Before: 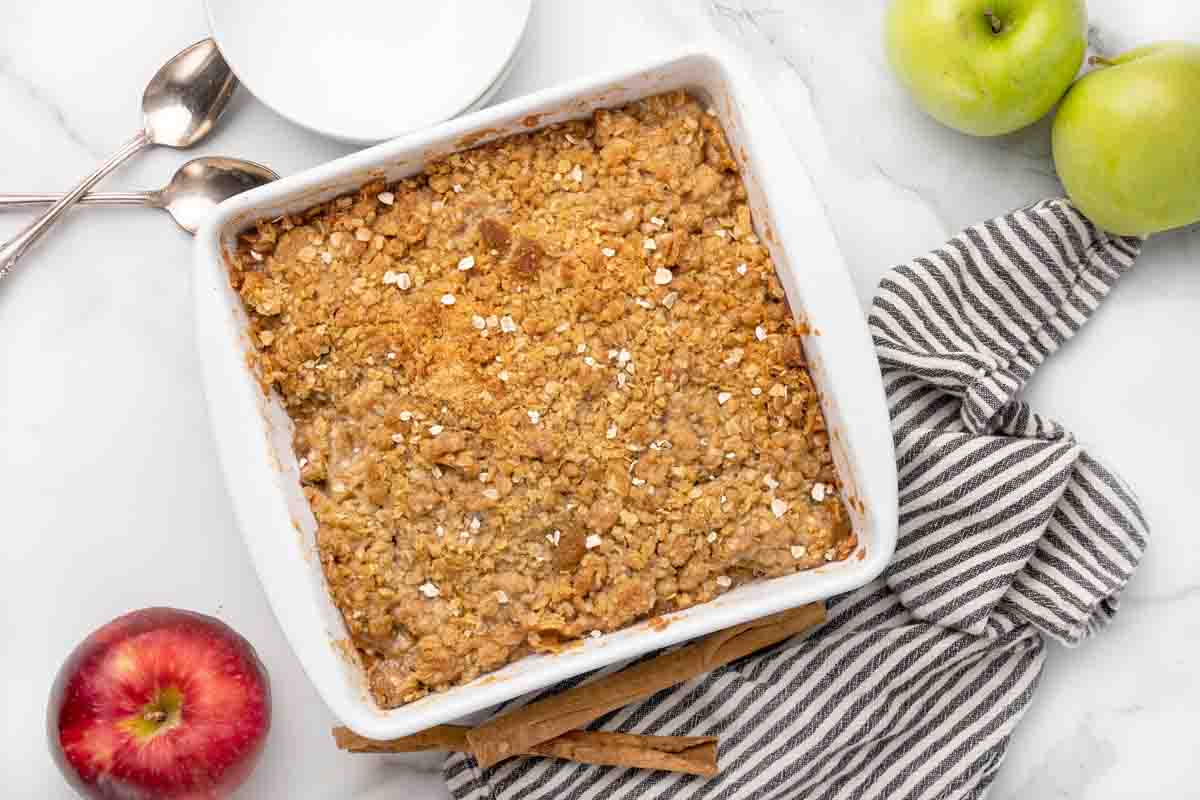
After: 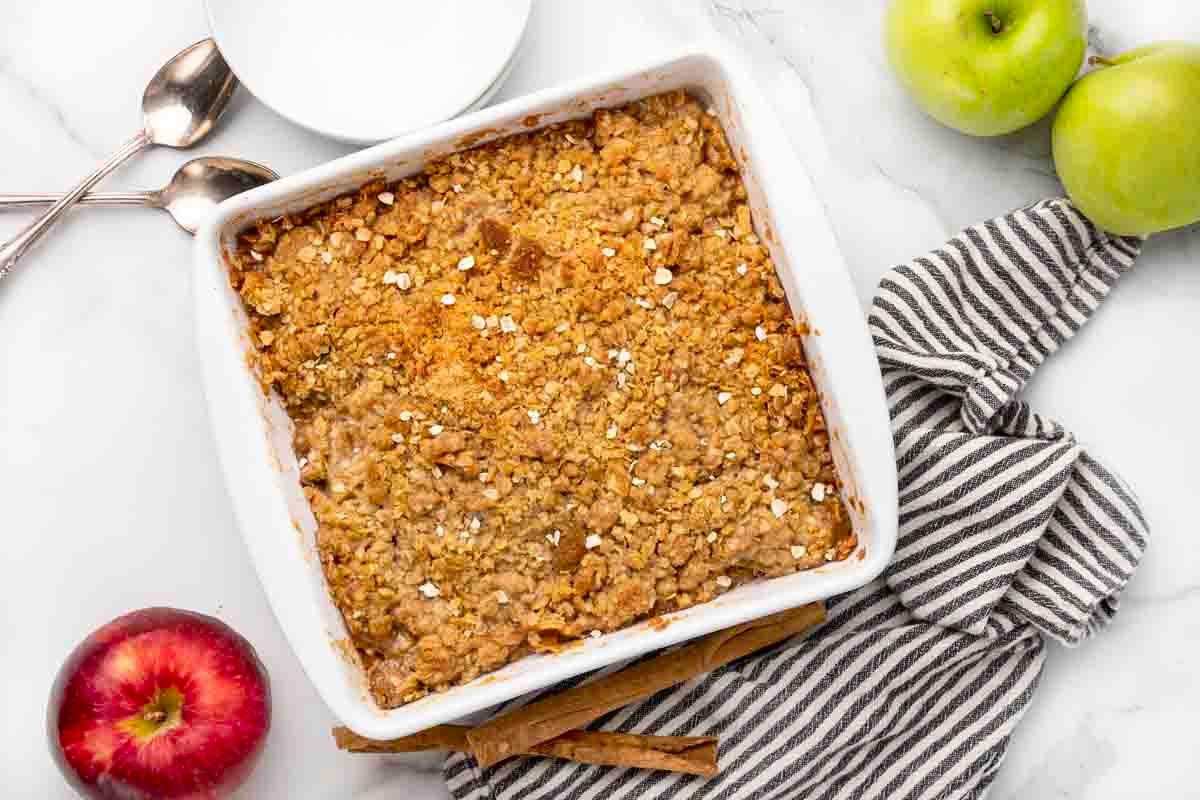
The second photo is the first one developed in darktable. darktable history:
contrast brightness saturation: contrast 0.131, brightness -0.054, saturation 0.164
